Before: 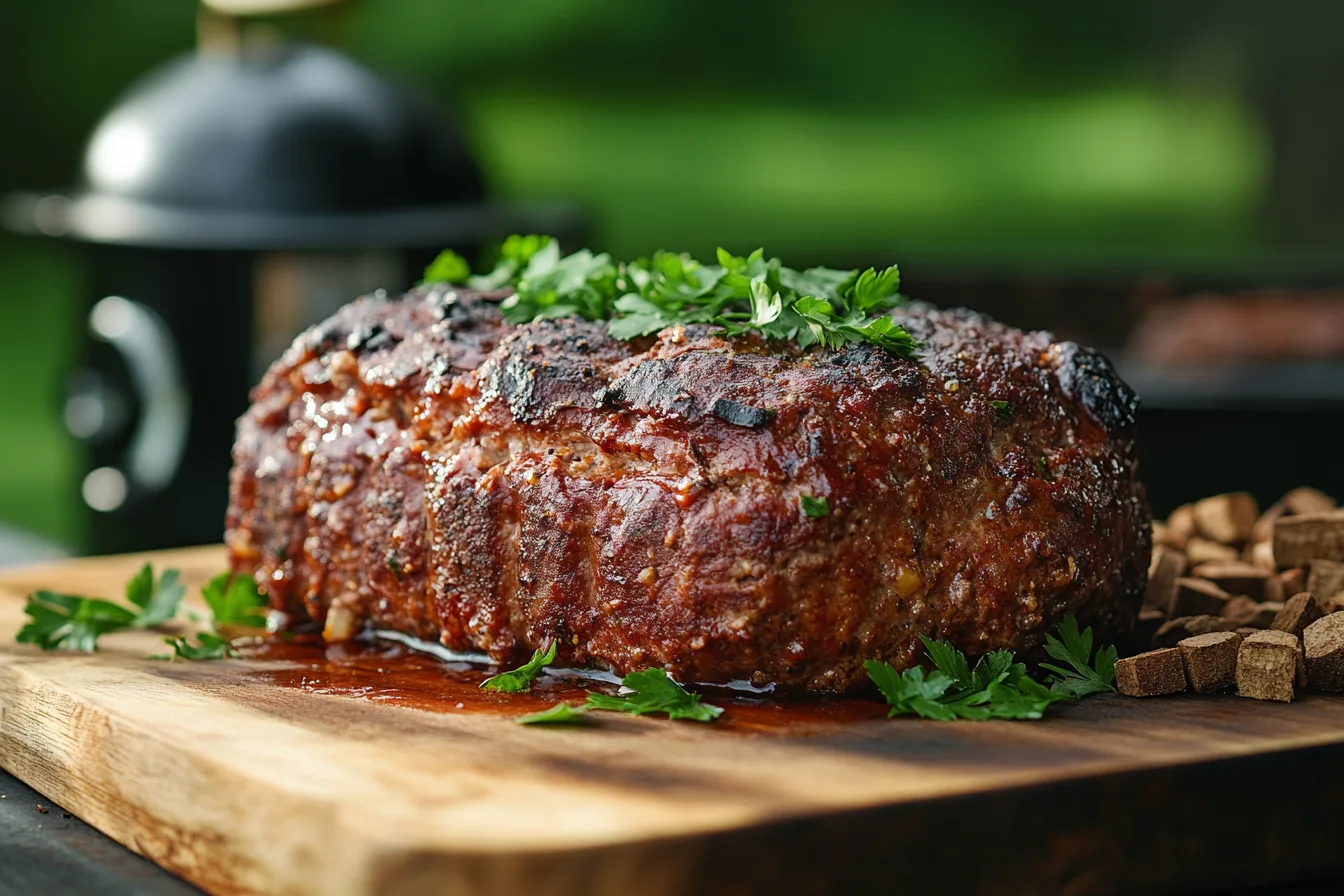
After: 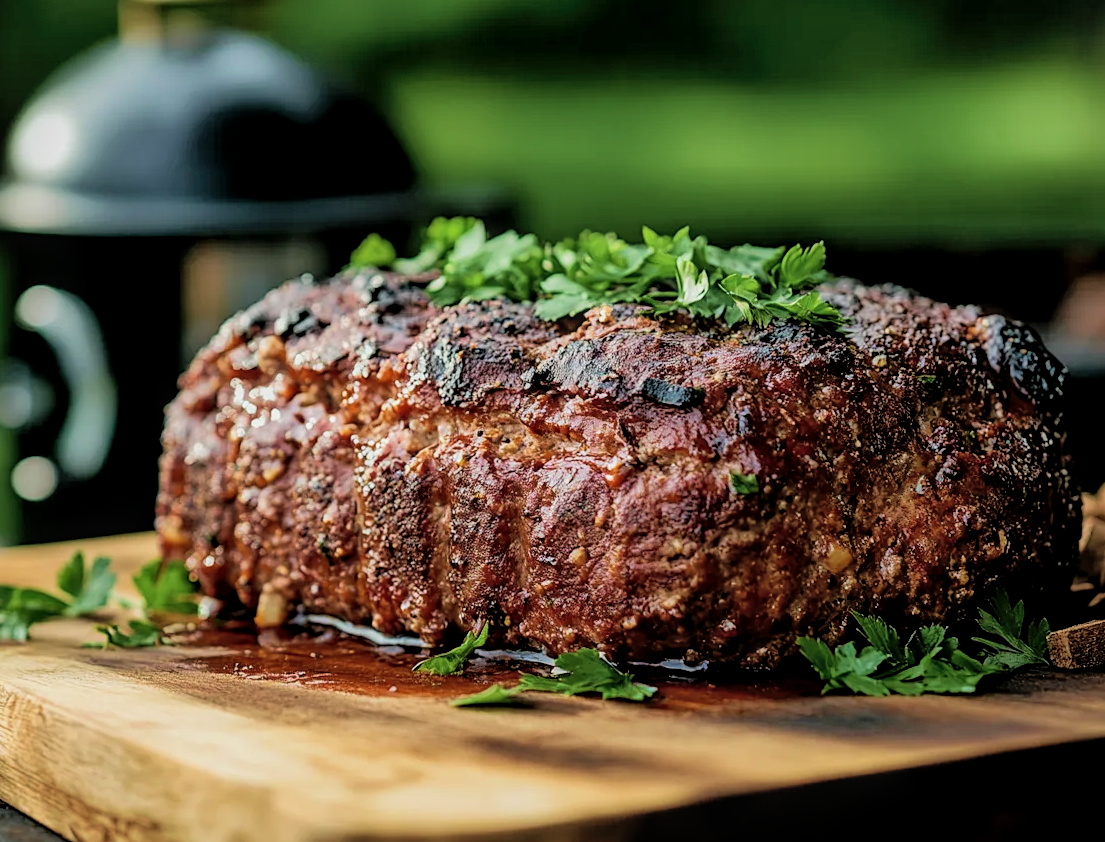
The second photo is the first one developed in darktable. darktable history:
filmic rgb: black relative exposure -5.03 EV, white relative exposure 3.19 EV, hardness 3.46, contrast 1.183, highlights saturation mix -48.5%
crop and rotate: angle 0.932°, left 4.217%, top 1.079%, right 11.508%, bottom 2.637%
contrast brightness saturation: saturation -0.093
sharpen: amount 0.216
velvia: strength 44.88%
local contrast: on, module defaults
shadows and highlights: on, module defaults
